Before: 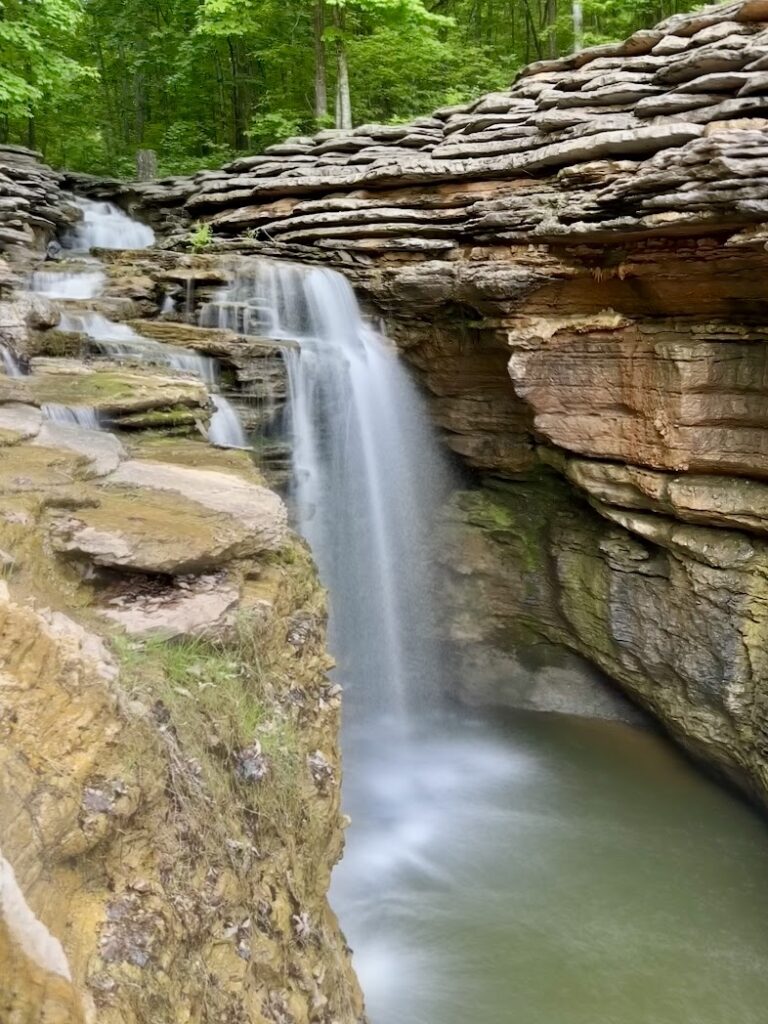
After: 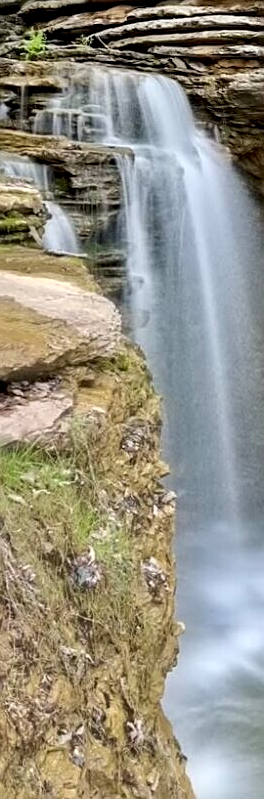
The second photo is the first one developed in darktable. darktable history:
crop and rotate: left 21.651%, top 18.883%, right 43.933%, bottom 2.995%
sharpen: on, module defaults
tone equalizer: edges refinement/feathering 500, mask exposure compensation -1.25 EV, preserve details no
local contrast: shadows 91%, midtone range 0.498
